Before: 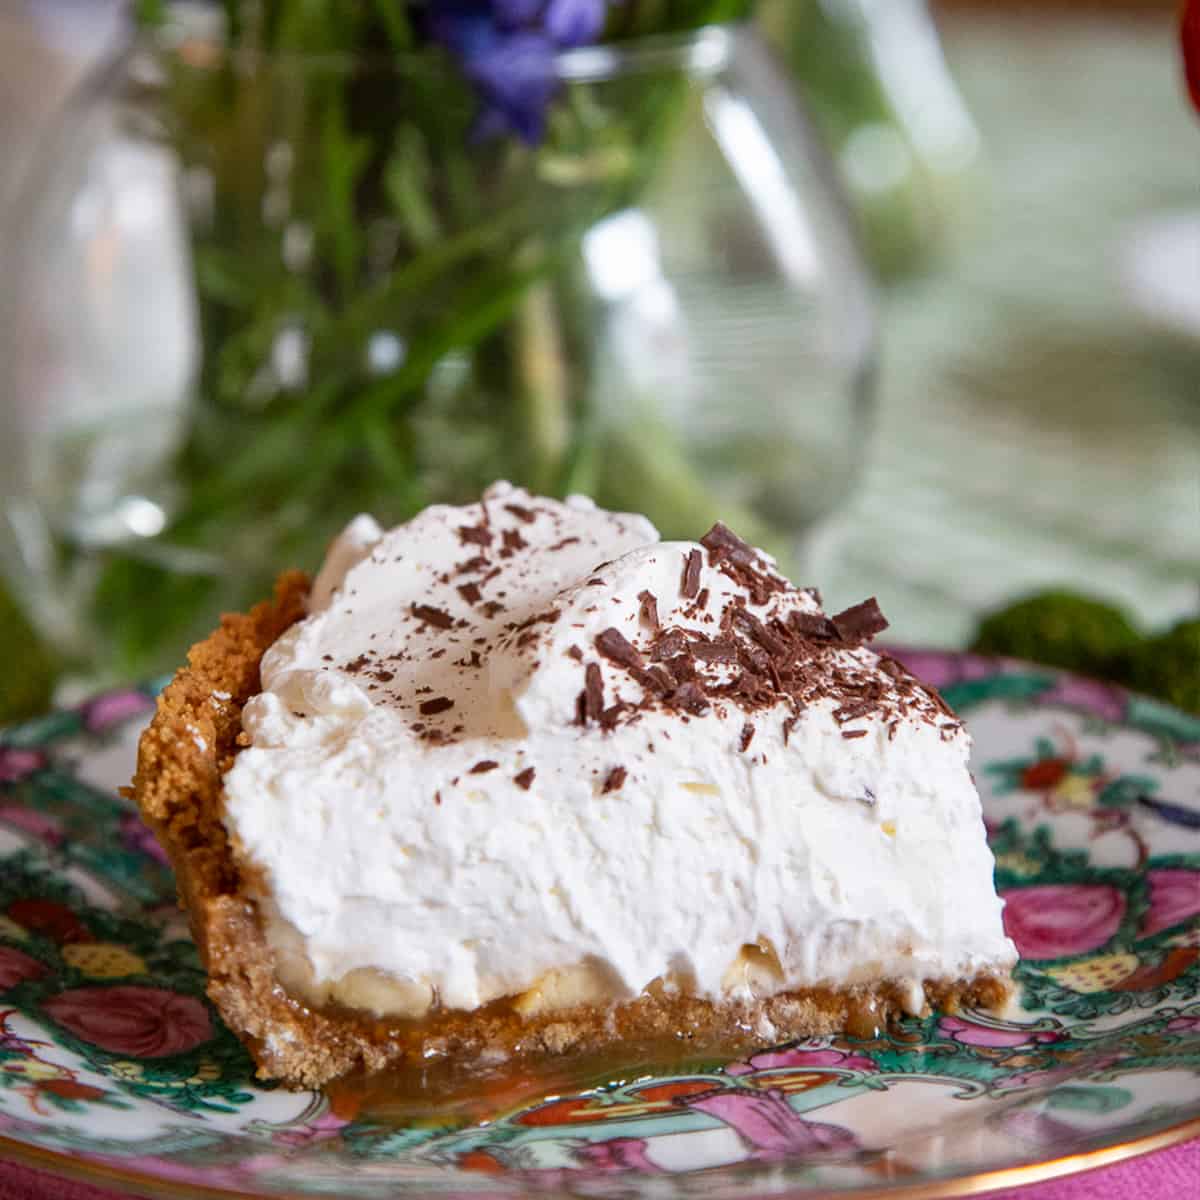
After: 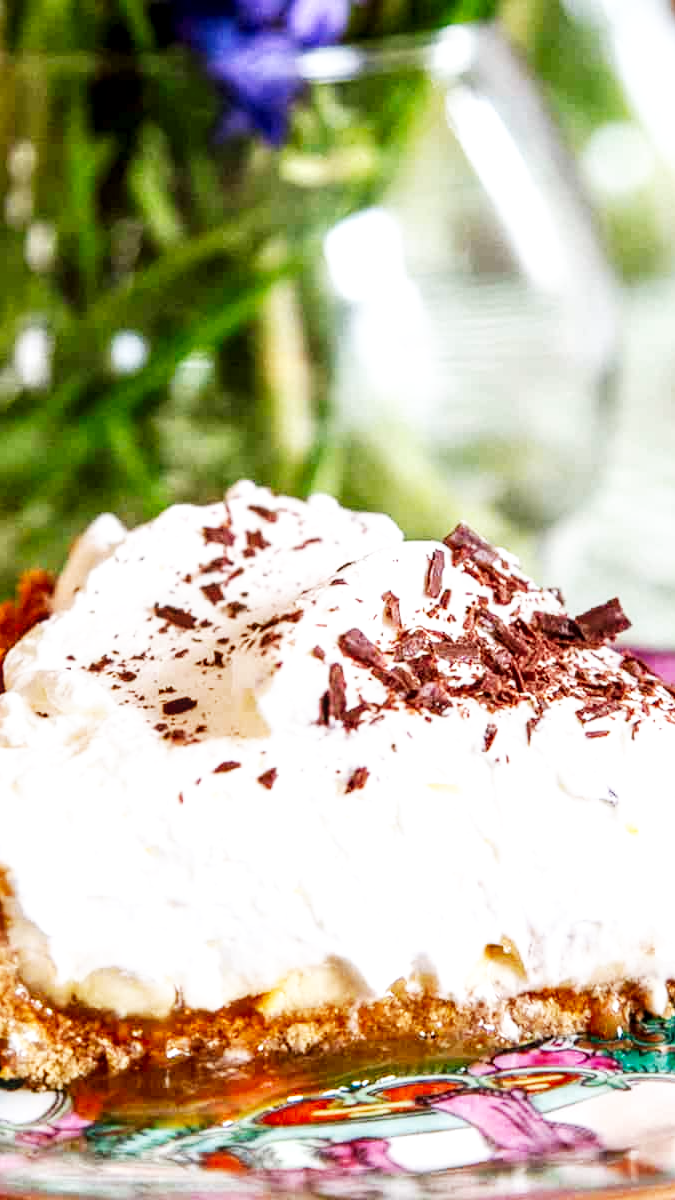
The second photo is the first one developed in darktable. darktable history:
local contrast: detail 130%
crop: left 21.496%, right 22.254%
base curve: curves: ch0 [(0, 0) (0.007, 0.004) (0.027, 0.03) (0.046, 0.07) (0.207, 0.54) (0.442, 0.872) (0.673, 0.972) (1, 1)], preserve colors none
